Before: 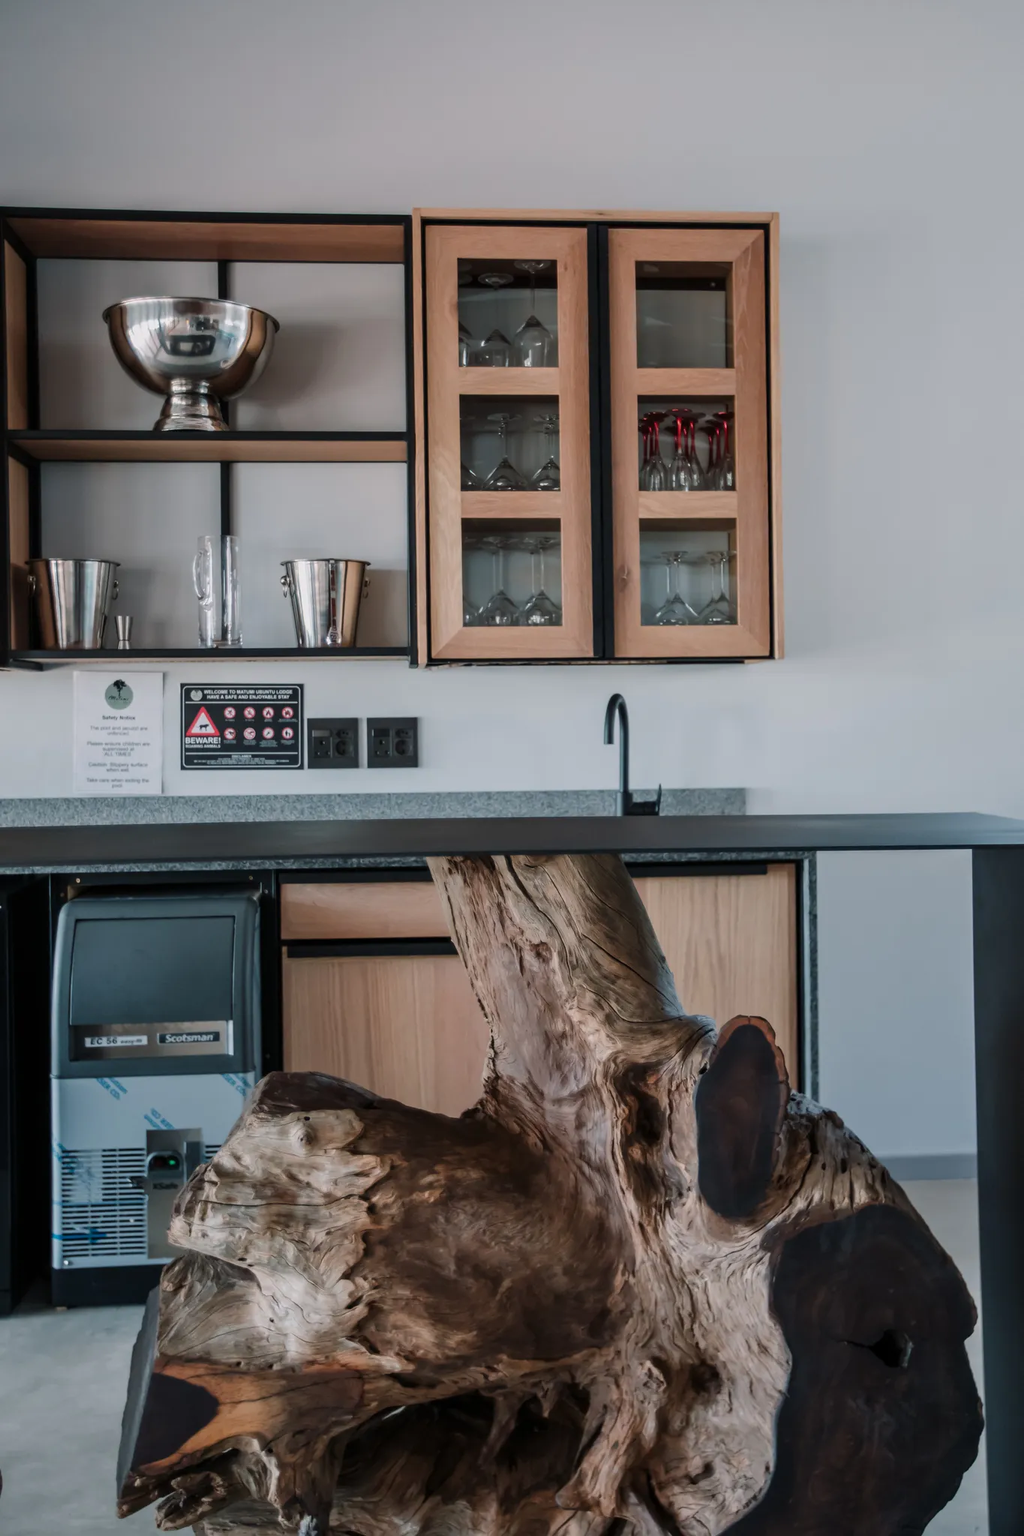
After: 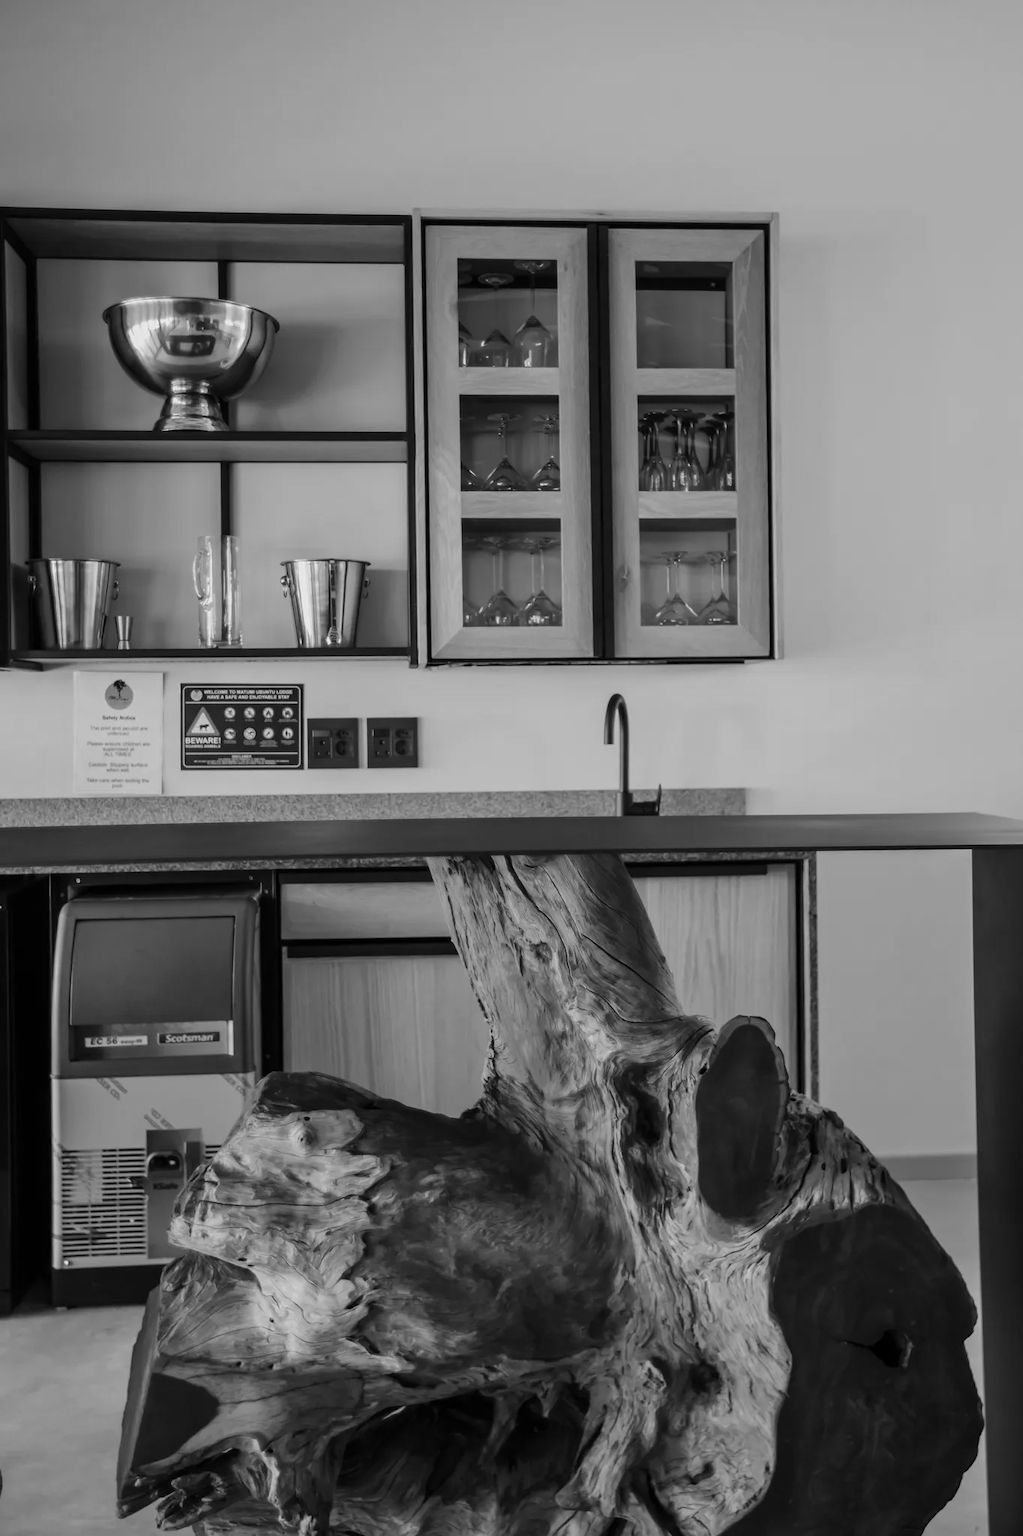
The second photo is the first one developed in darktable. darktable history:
white balance: red 0.974, blue 1.044
monochrome: on, module defaults
